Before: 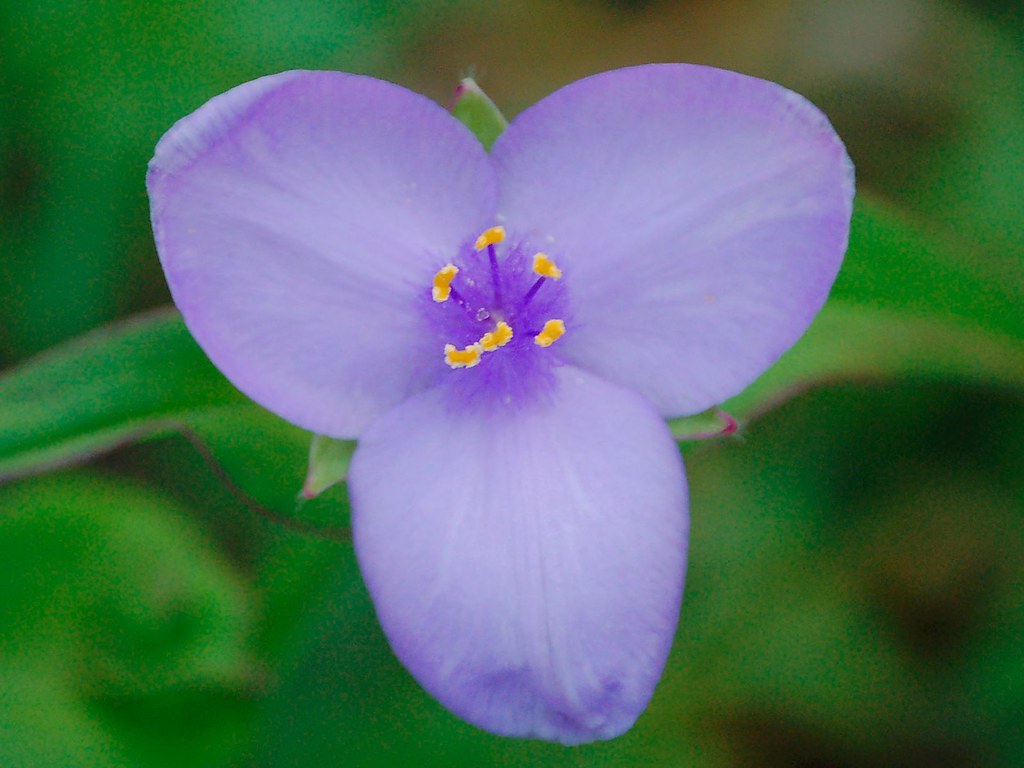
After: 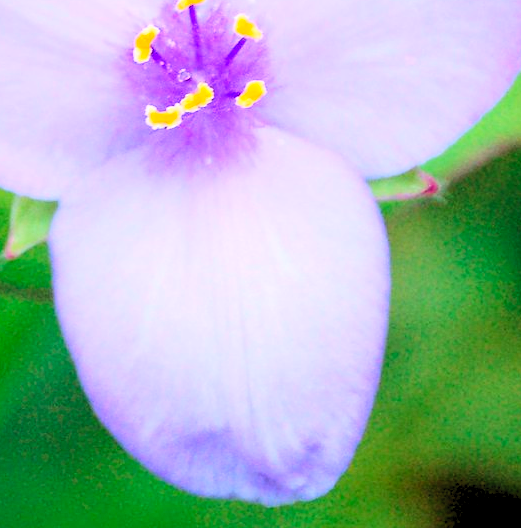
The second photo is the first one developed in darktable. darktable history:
crop and rotate: left 29.237%, top 31.152%, right 19.807%
exposure: exposure 0.657 EV, compensate highlight preservation false
rgb levels: levels [[0.029, 0.461, 0.922], [0, 0.5, 1], [0, 0.5, 1]]
contrast brightness saturation: contrast 0.2, brightness 0.16, saturation 0.22
